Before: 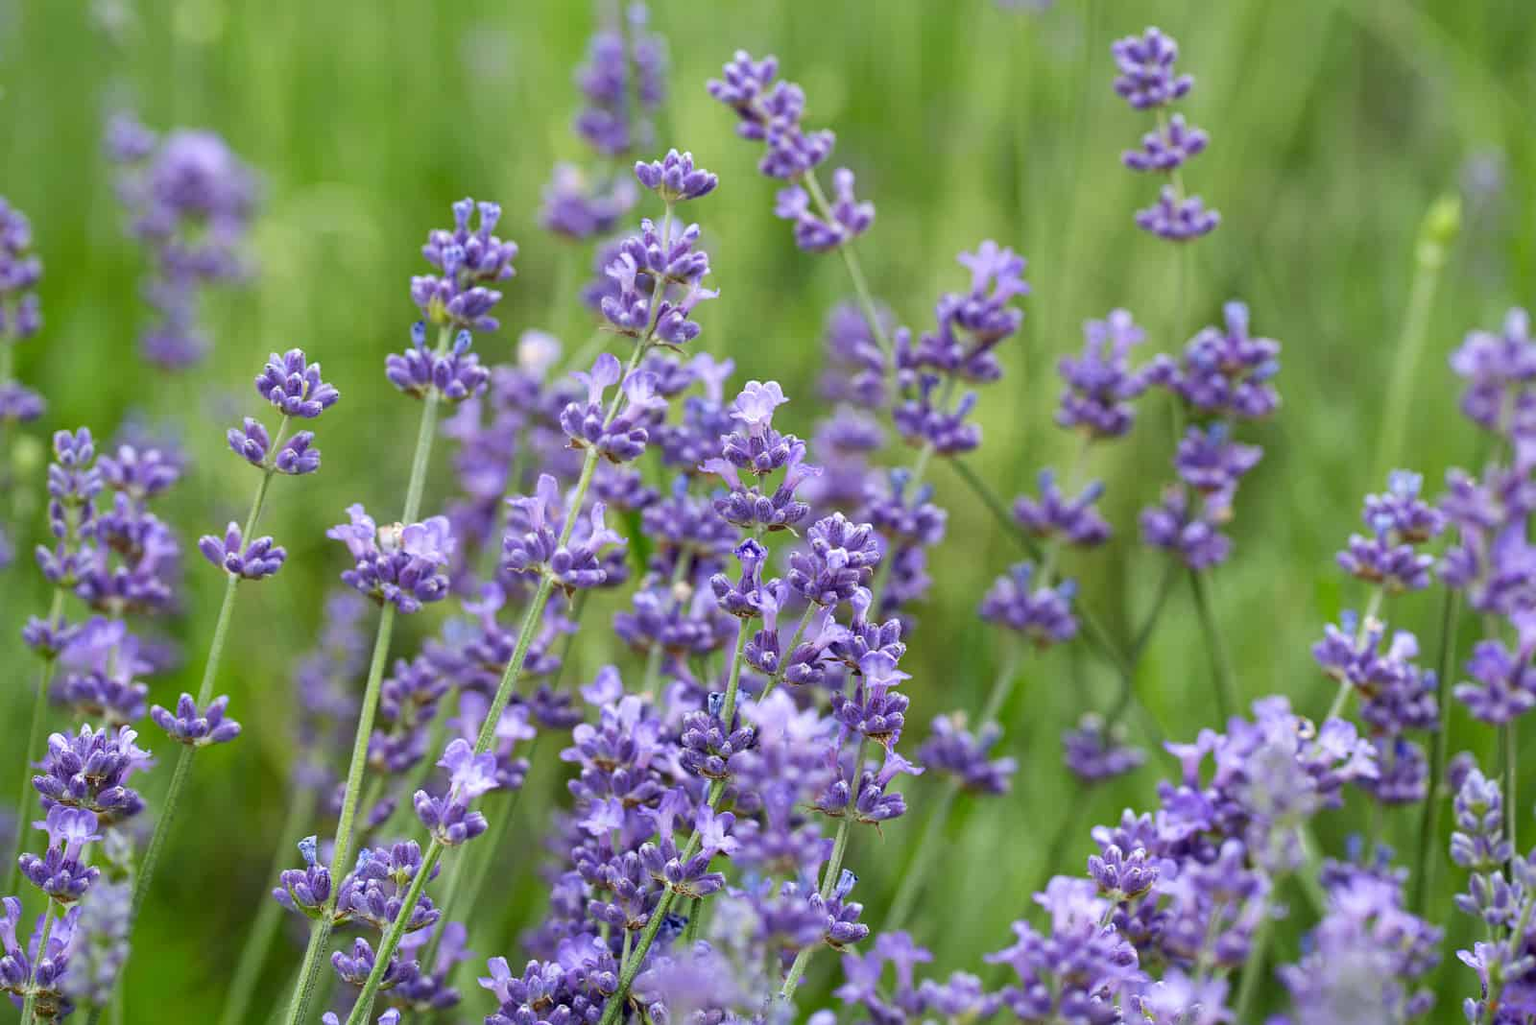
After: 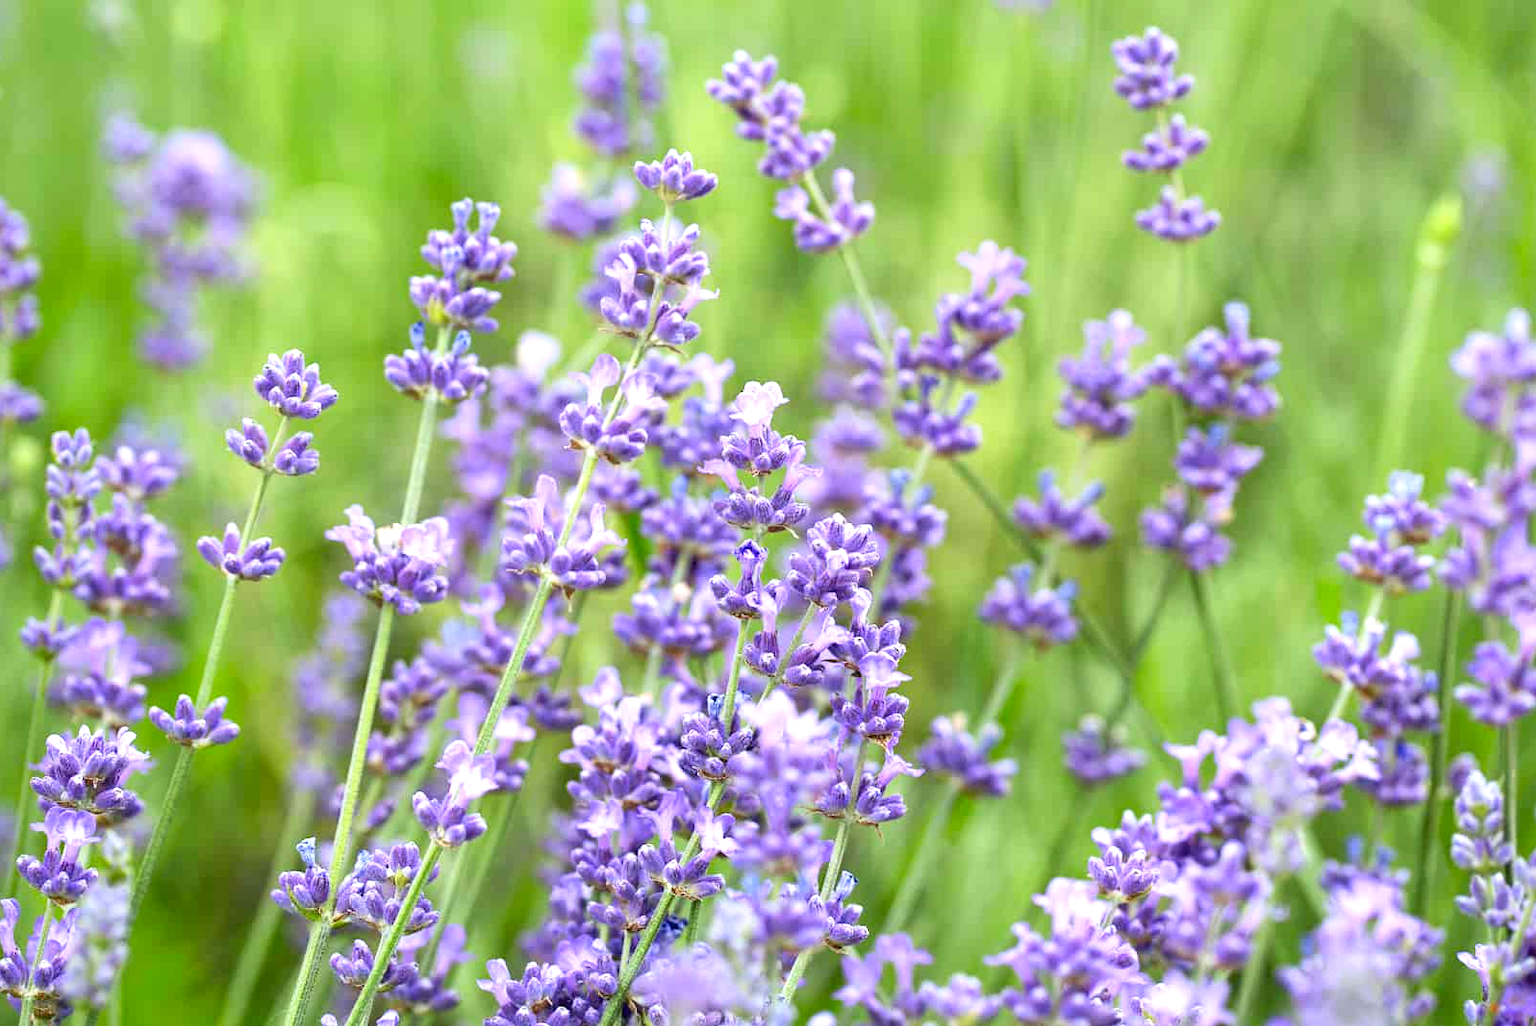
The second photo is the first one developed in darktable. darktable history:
contrast brightness saturation: contrast 0.098, brightness 0.036, saturation 0.092
exposure: exposure 0.758 EV, compensate highlight preservation false
crop: left 0.185%
